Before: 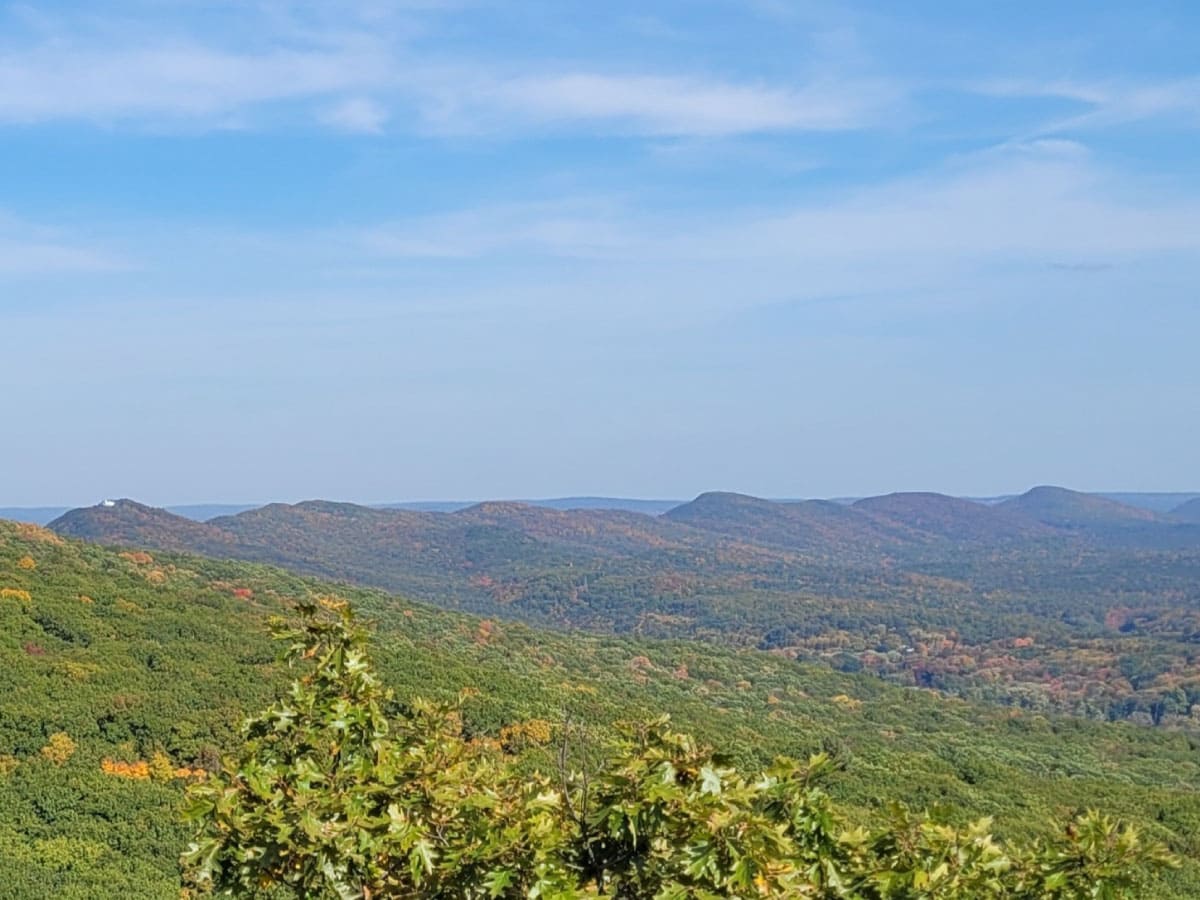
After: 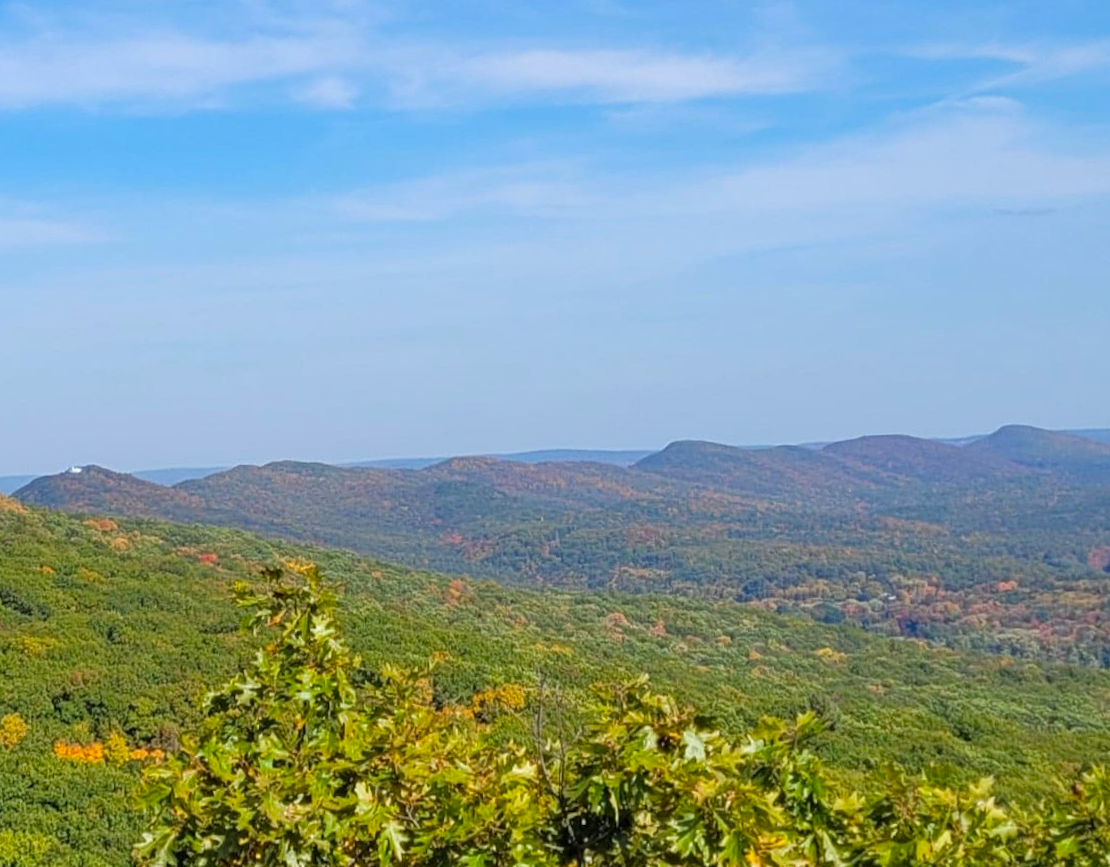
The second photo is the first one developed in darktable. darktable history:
rotate and perspective: rotation -1.68°, lens shift (vertical) -0.146, crop left 0.049, crop right 0.912, crop top 0.032, crop bottom 0.96
color balance: output saturation 120%
